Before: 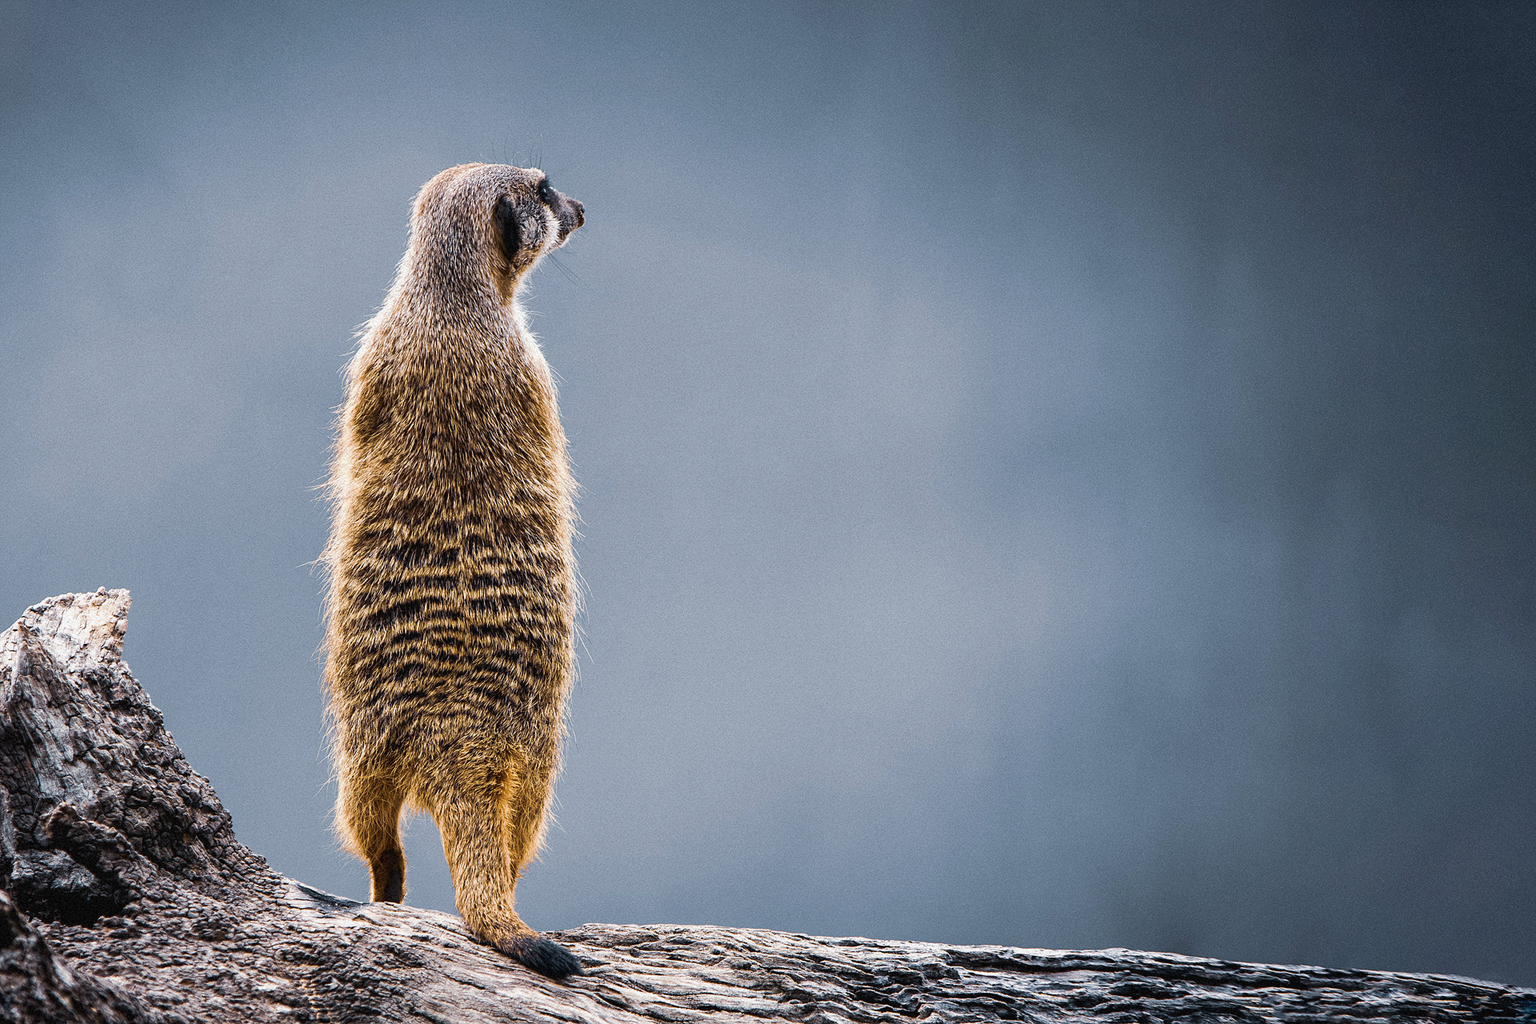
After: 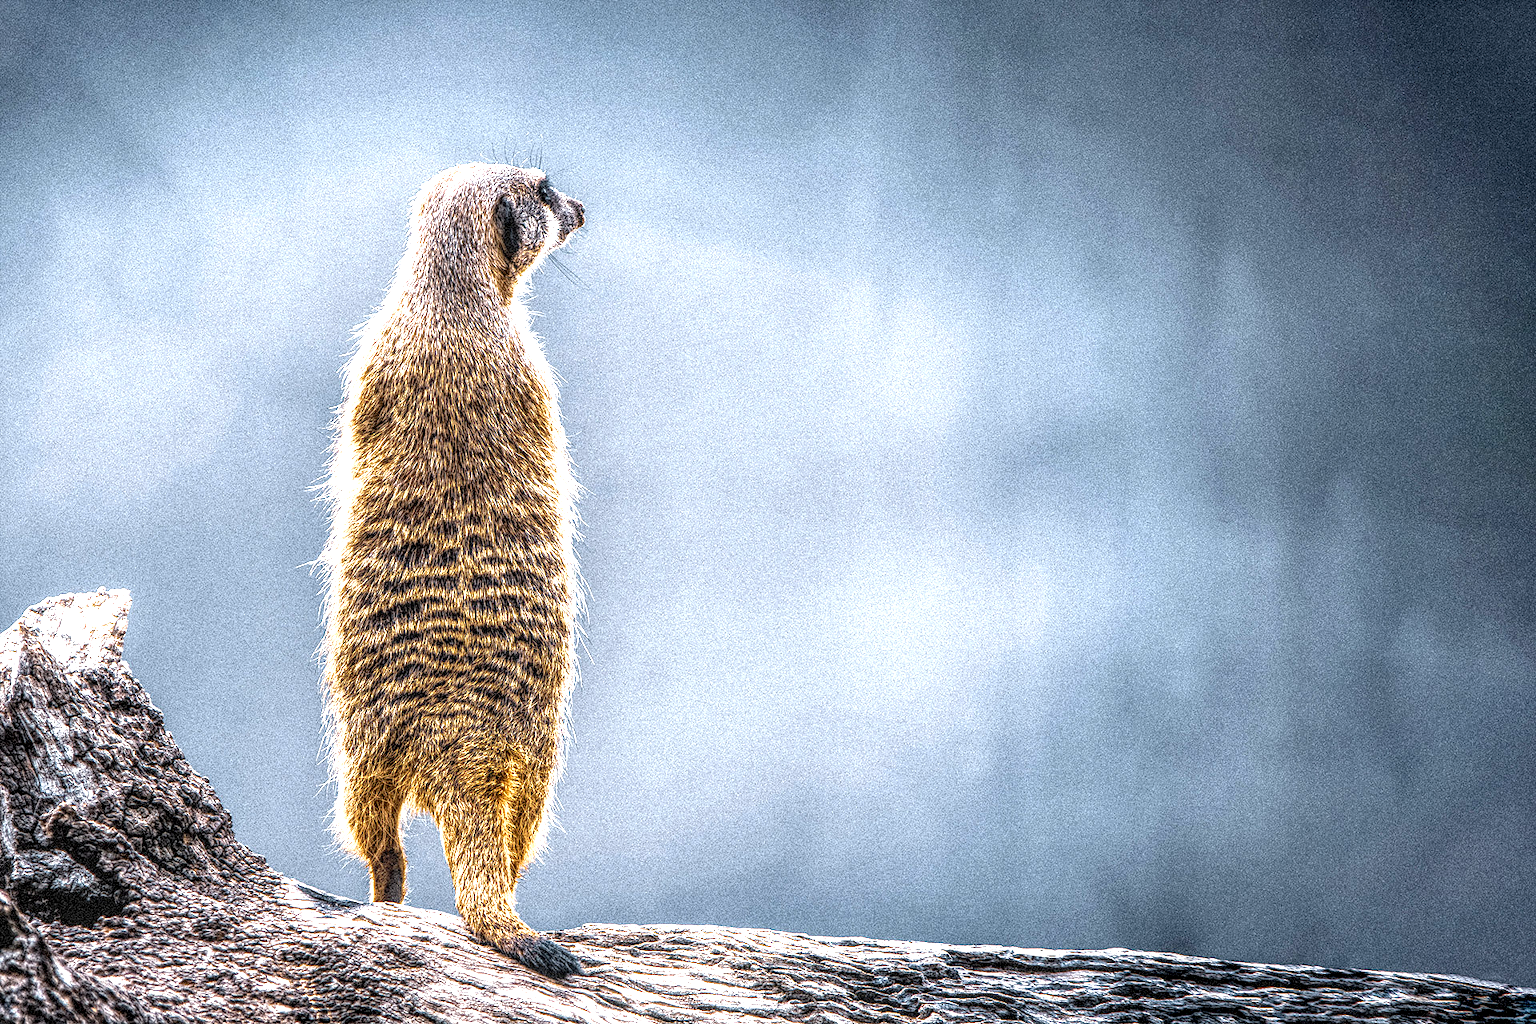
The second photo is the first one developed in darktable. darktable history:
exposure: black level correction 0, exposure 1 EV, compensate highlight preservation false
local contrast: highlights 4%, shadows 2%, detail 299%, midtone range 0.305
